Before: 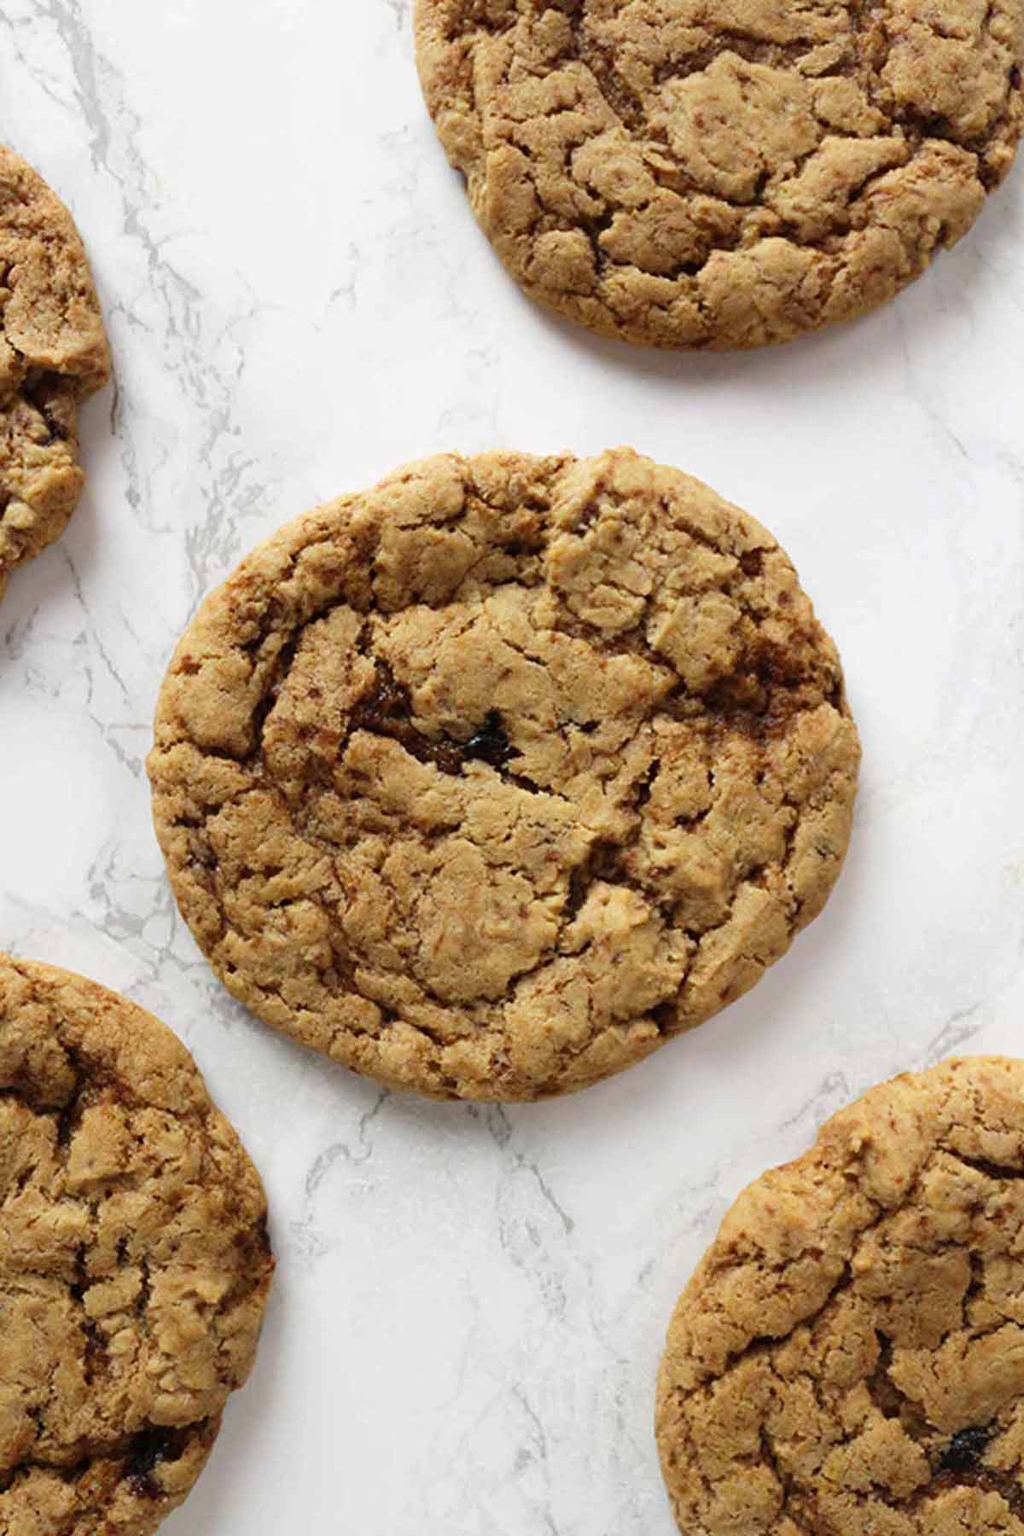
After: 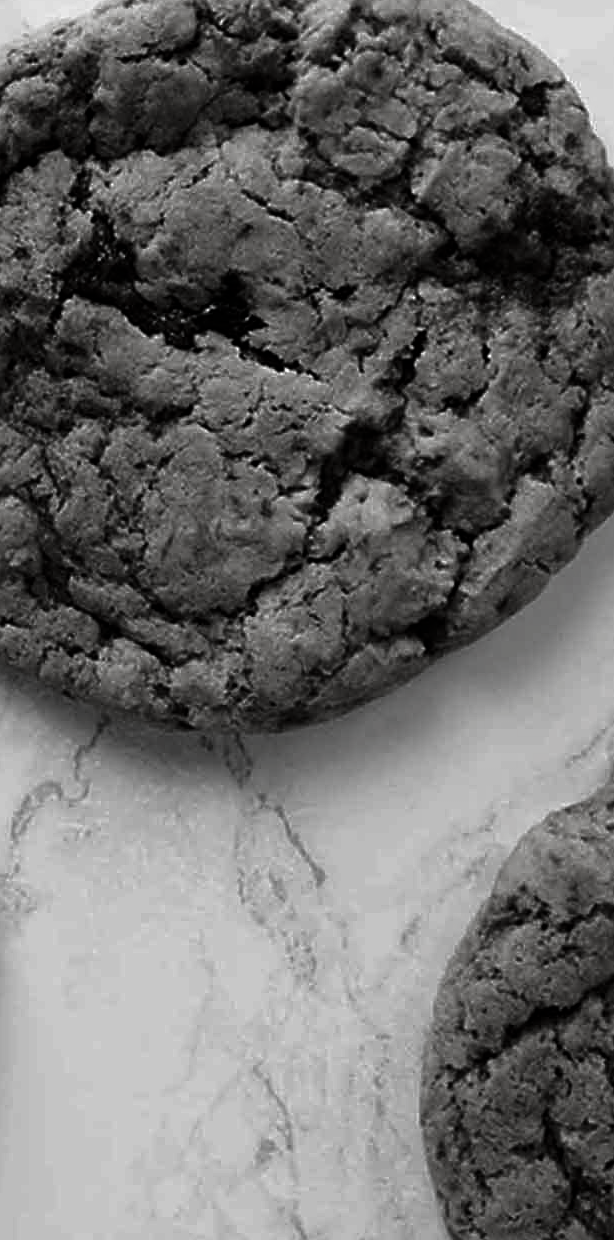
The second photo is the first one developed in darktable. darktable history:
crop and rotate: left 28.948%, top 31.071%, right 19.838%
contrast brightness saturation: contrast -0.032, brightness -0.581, saturation -0.984
sharpen: on, module defaults
color balance rgb: perceptual saturation grading › global saturation 36.468%, perceptual saturation grading › shadows 35.109%, perceptual brilliance grading › mid-tones 10.16%, perceptual brilliance grading › shadows 15.666%
